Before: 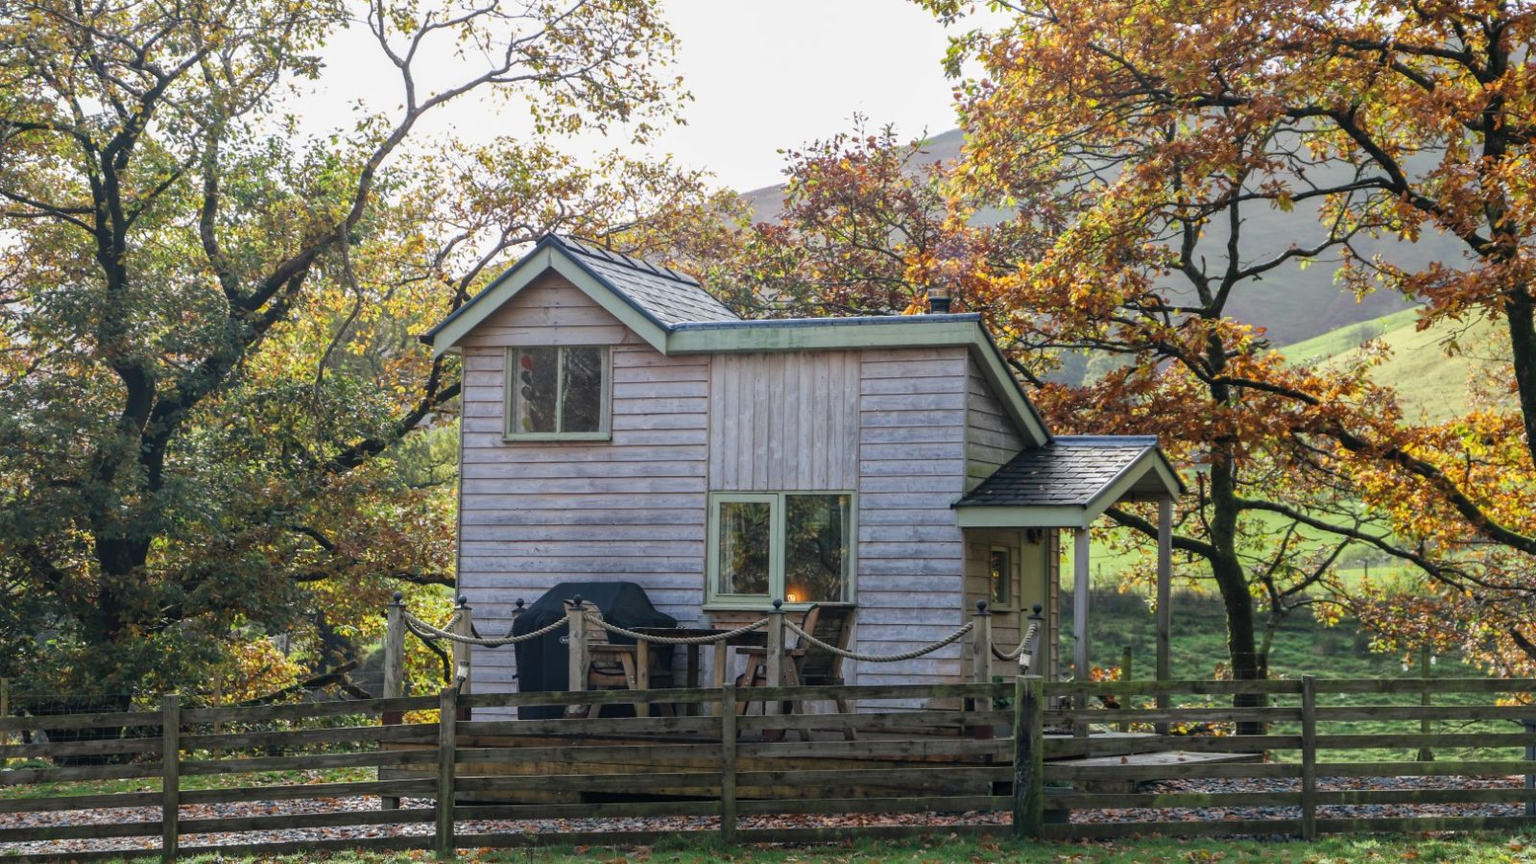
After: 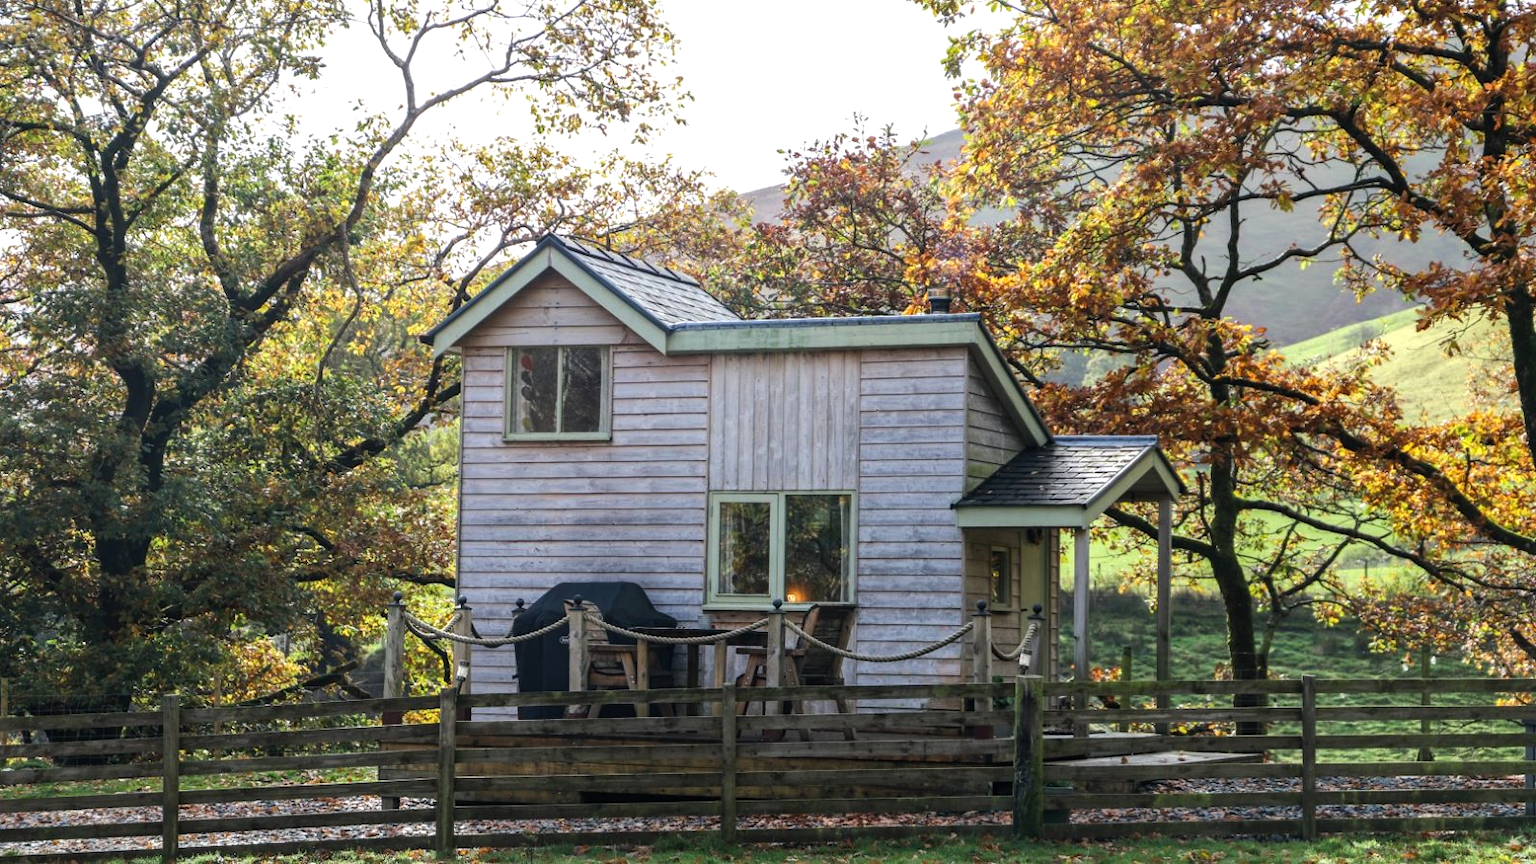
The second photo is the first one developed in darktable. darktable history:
tone equalizer: -8 EV -0.396 EV, -7 EV -0.361 EV, -6 EV -0.295 EV, -5 EV -0.216 EV, -3 EV 0.223 EV, -2 EV 0.311 EV, -1 EV 0.39 EV, +0 EV 0.41 EV, edges refinement/feathering 500, mask exposure compensation -1.57 EV, preserve details no
